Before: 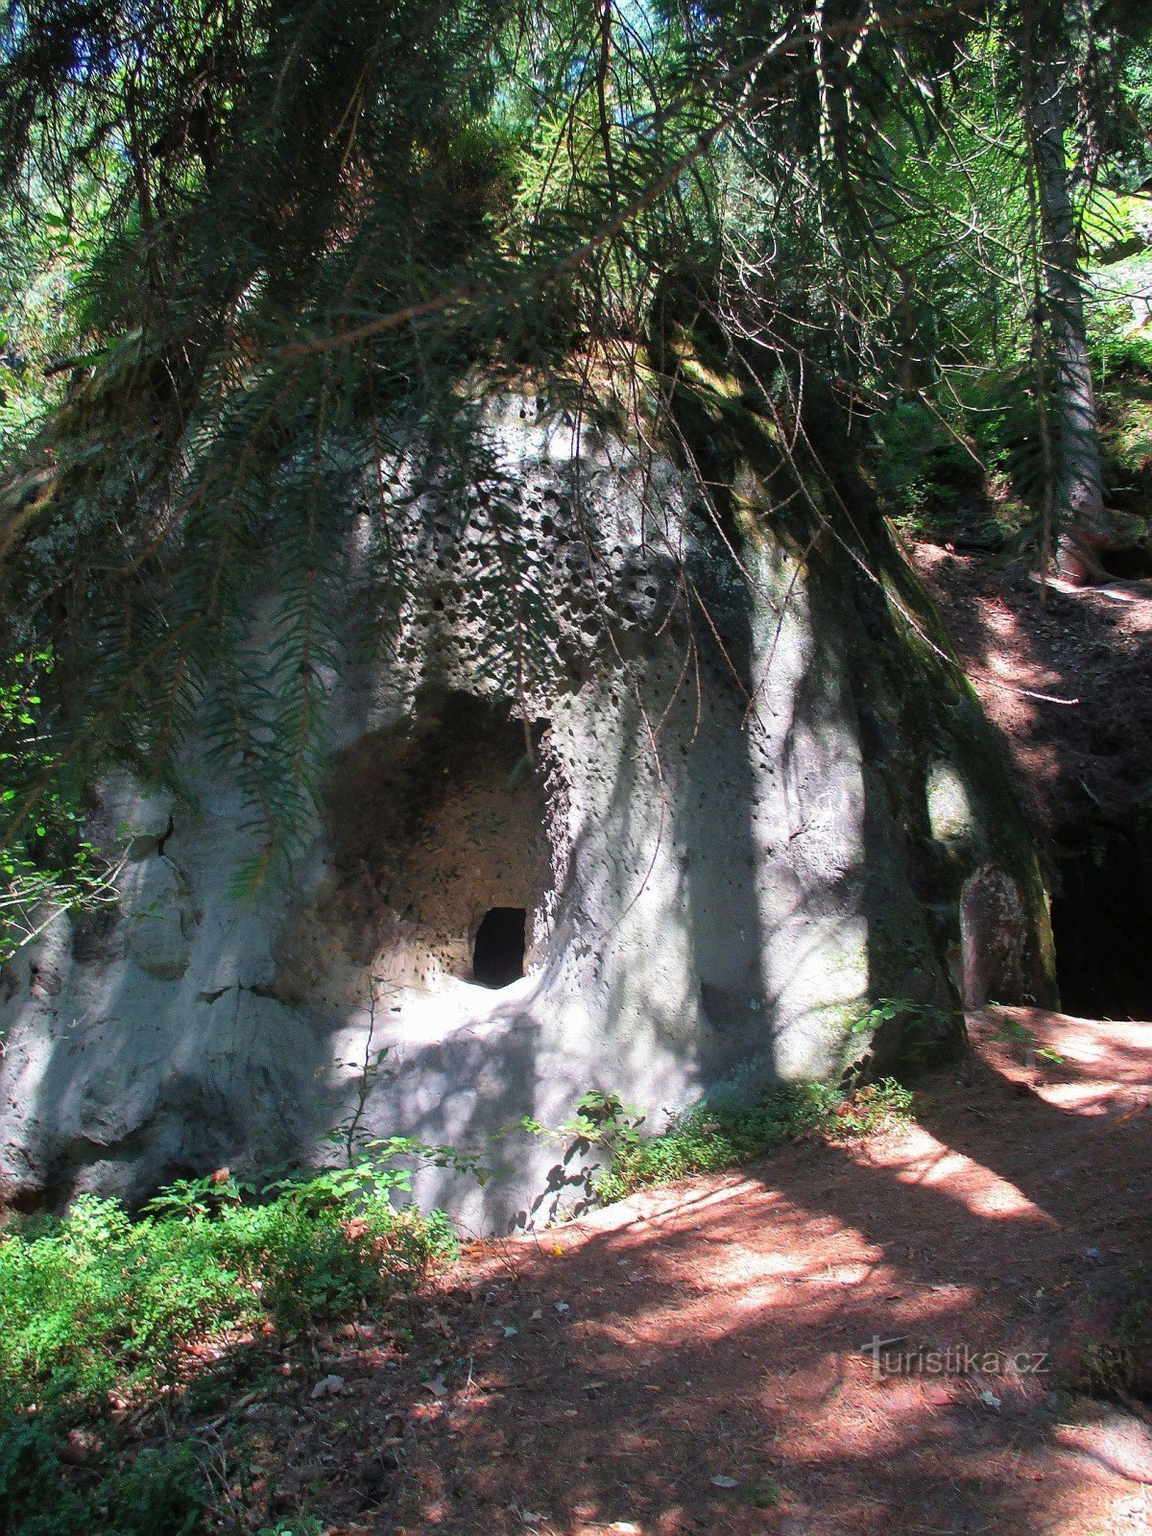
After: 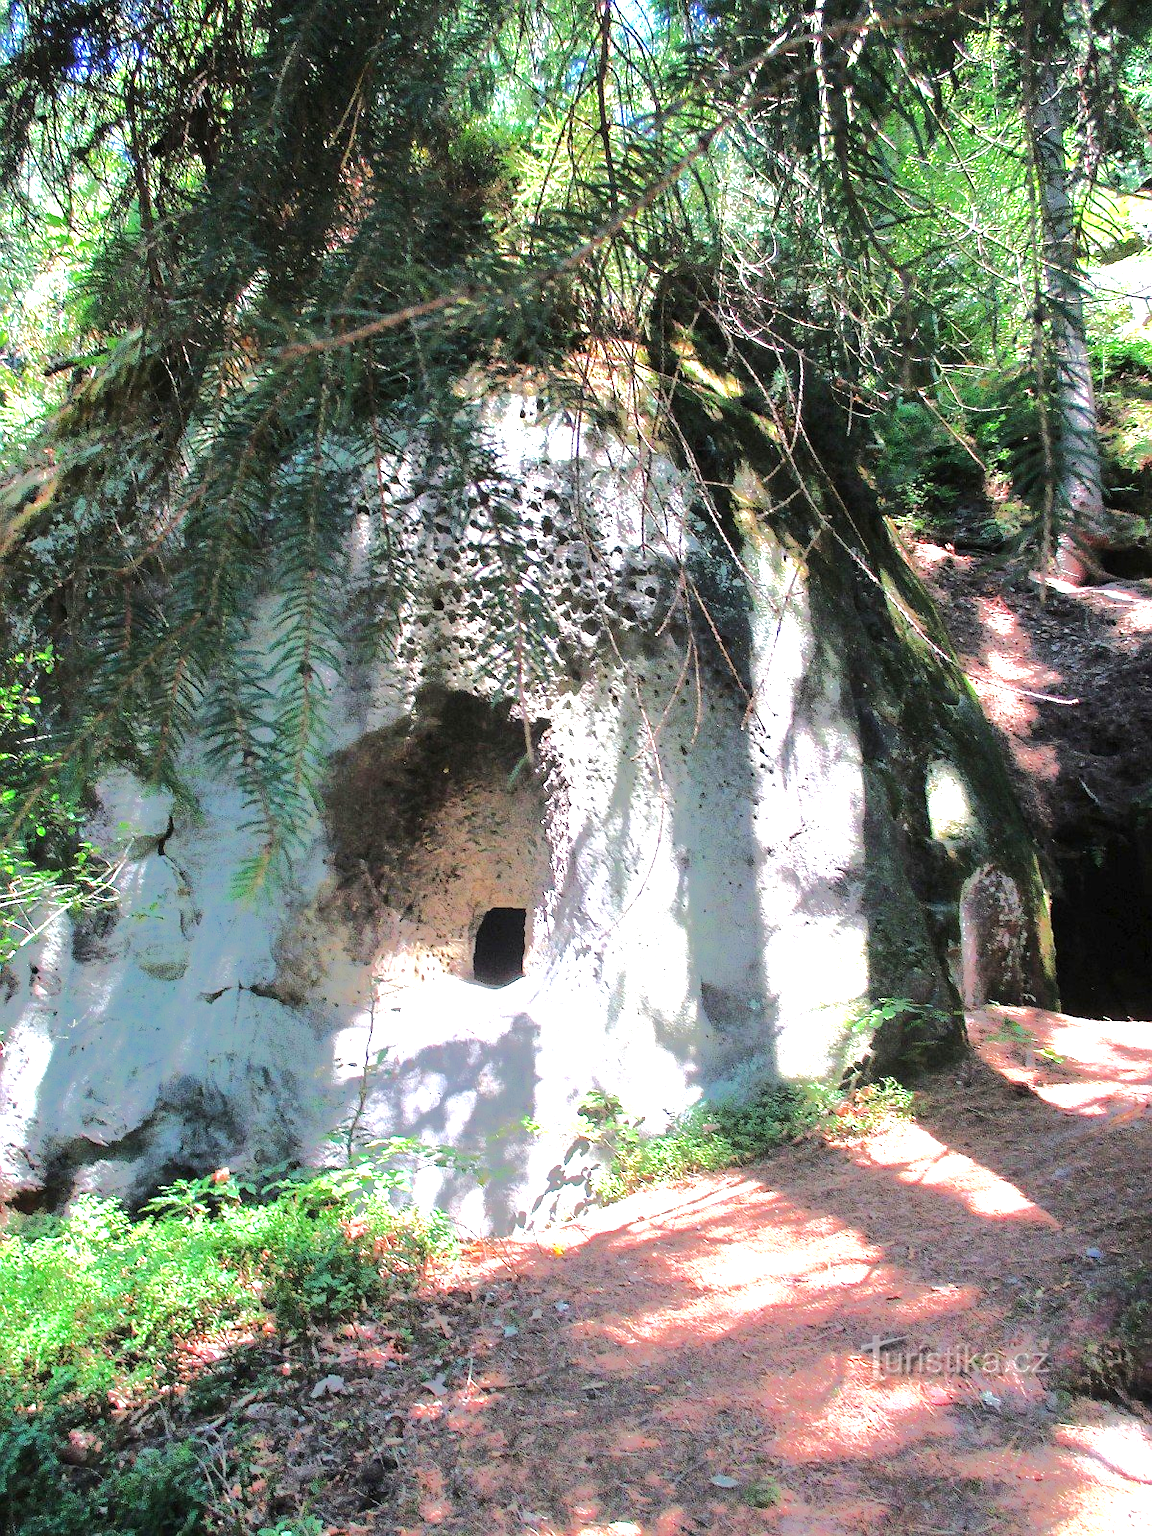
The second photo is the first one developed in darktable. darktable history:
exposure: black level correction 0, exposure 1.199 EV, compensate highlight preservation false
tone equalizer: -8 EV -0.516 EV, -7 EV -0.313 EV, -6 EV -0.103 EV, -5 EV 0.395 EV, -4 EV 0.96 EV, -3 EV 0.821 EV, -2 EV -0.011 EV, -1 EV 0.129 EV, +0 EV -0.02 EV, edges refinement/feathering 500, mask exposure compensation -1.57 EV, preserve details no
